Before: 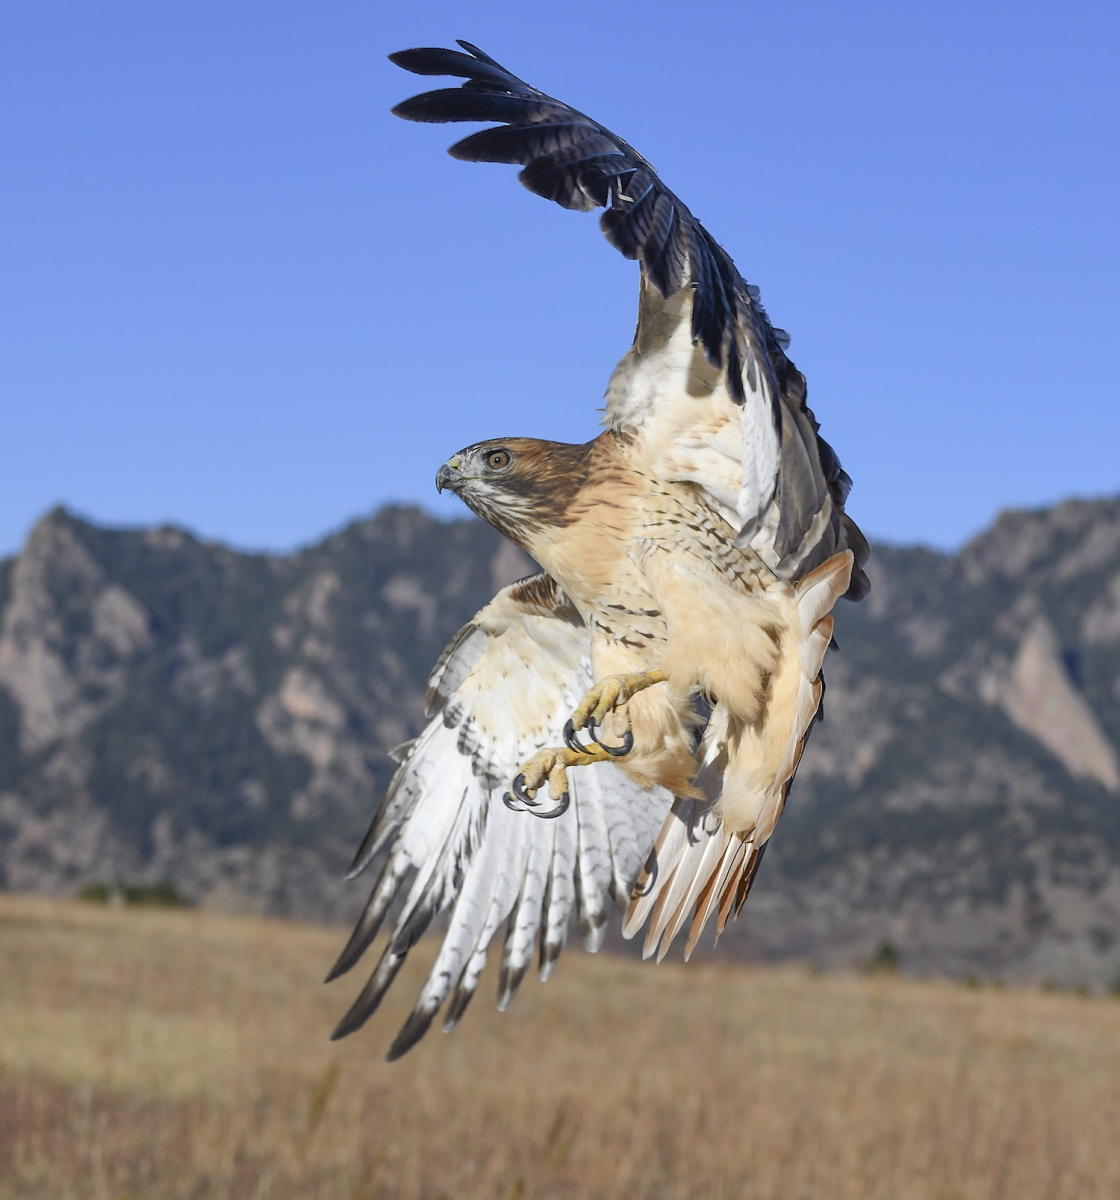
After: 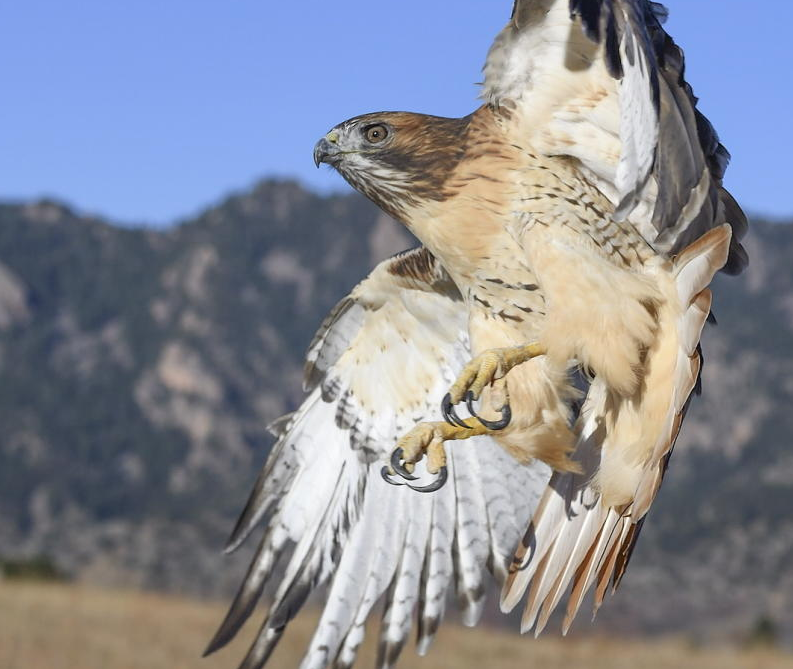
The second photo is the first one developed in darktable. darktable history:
crop: left 10.915%, top 27.23%, right 18.261%, bottom 16.982%
